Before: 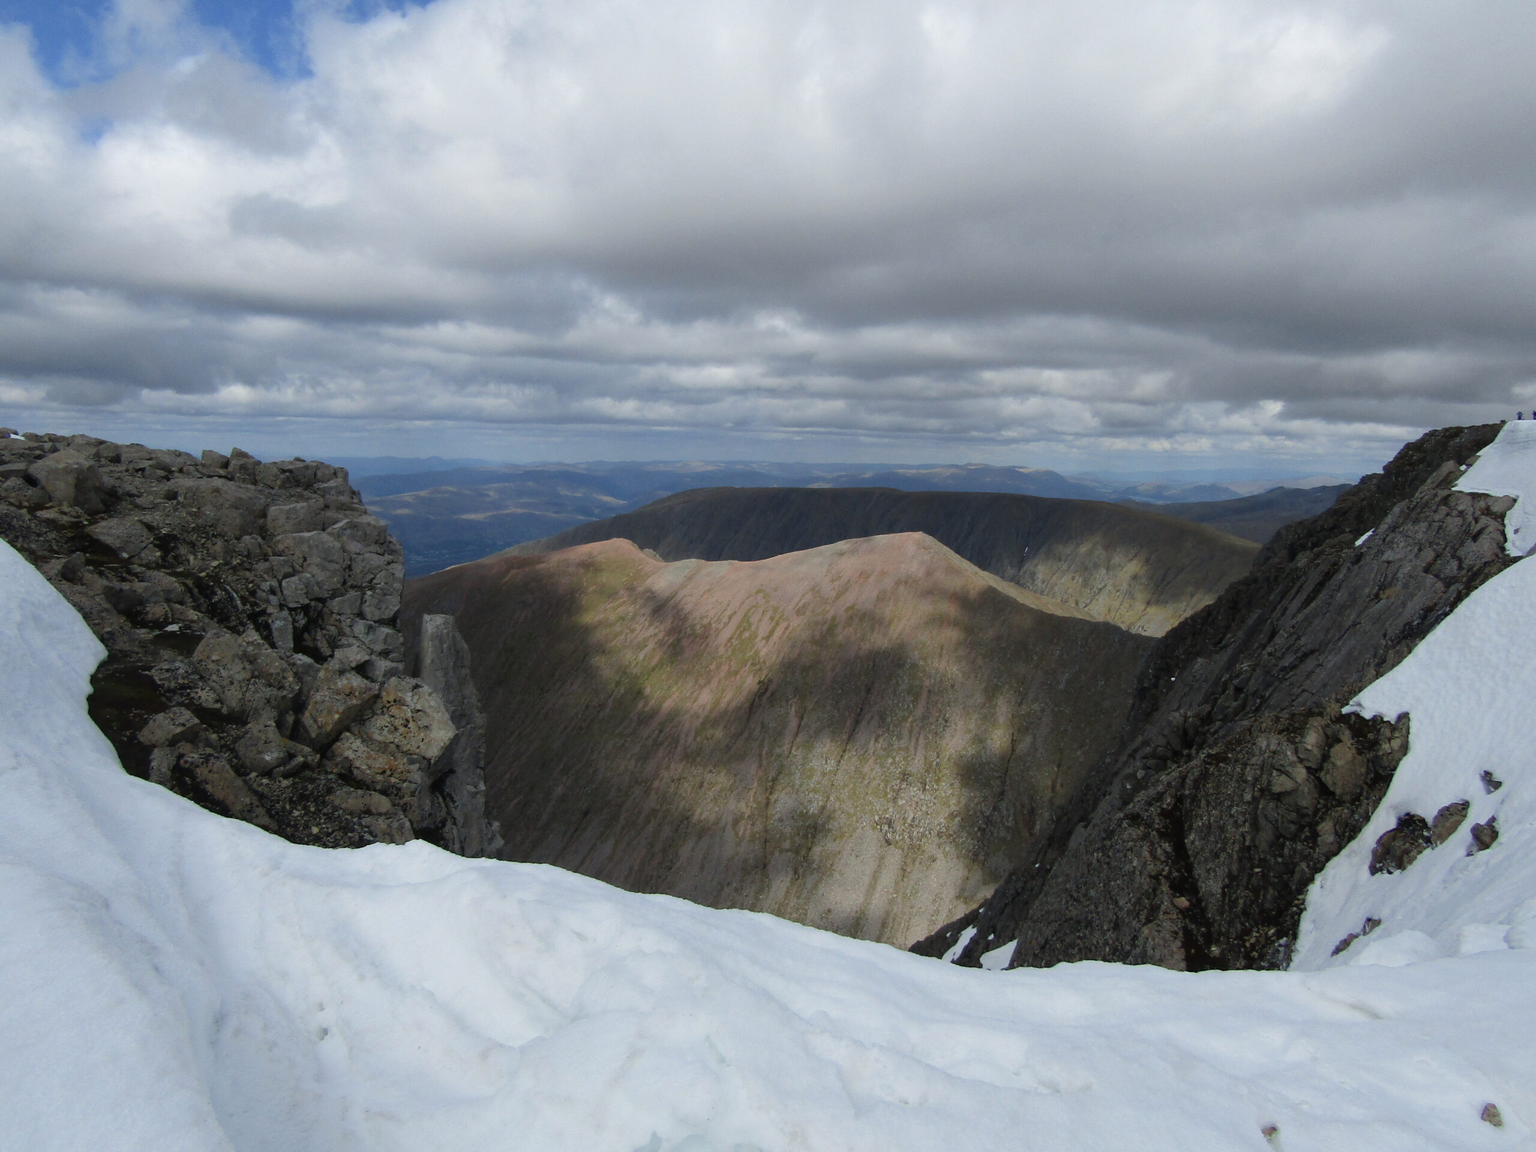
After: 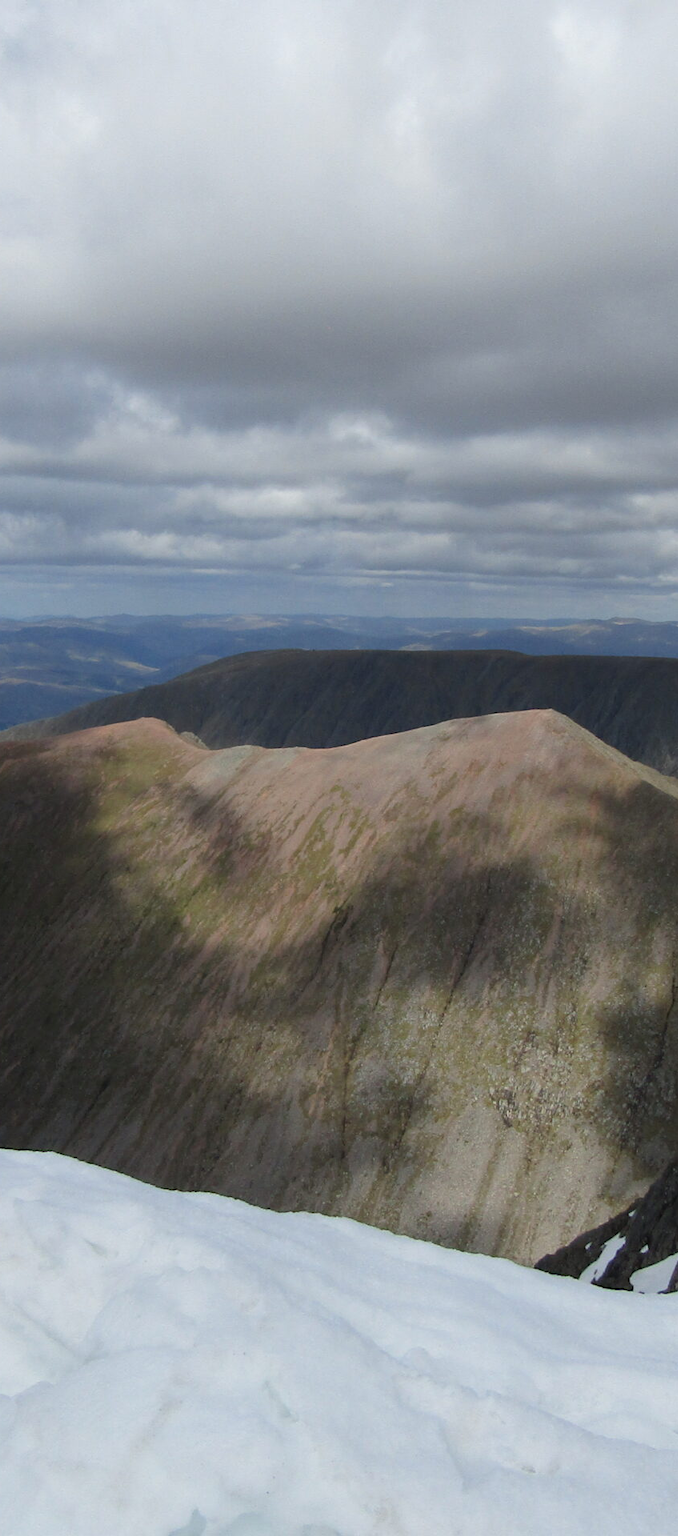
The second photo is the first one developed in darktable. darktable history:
crop: left 33.056%, right 33.787%
